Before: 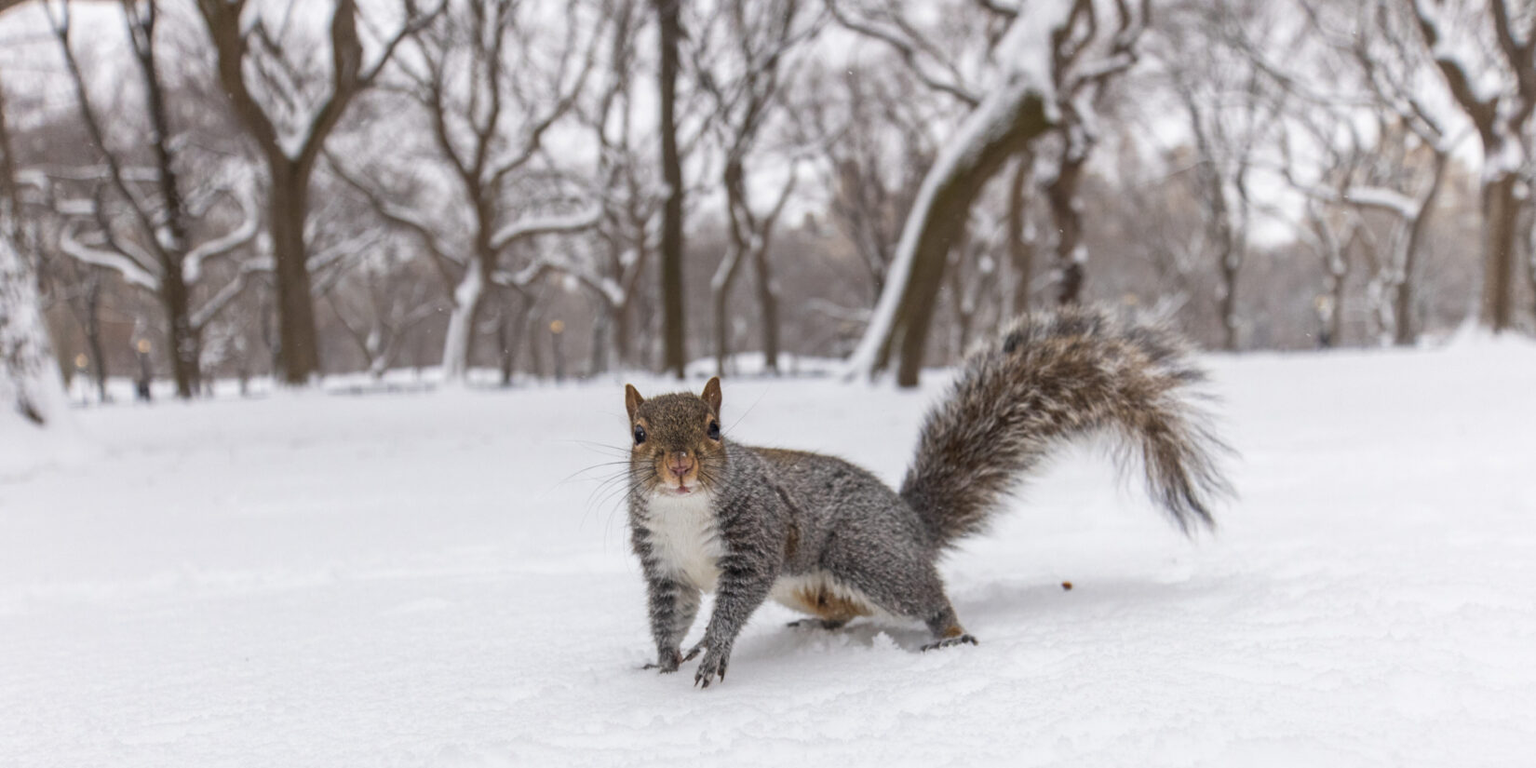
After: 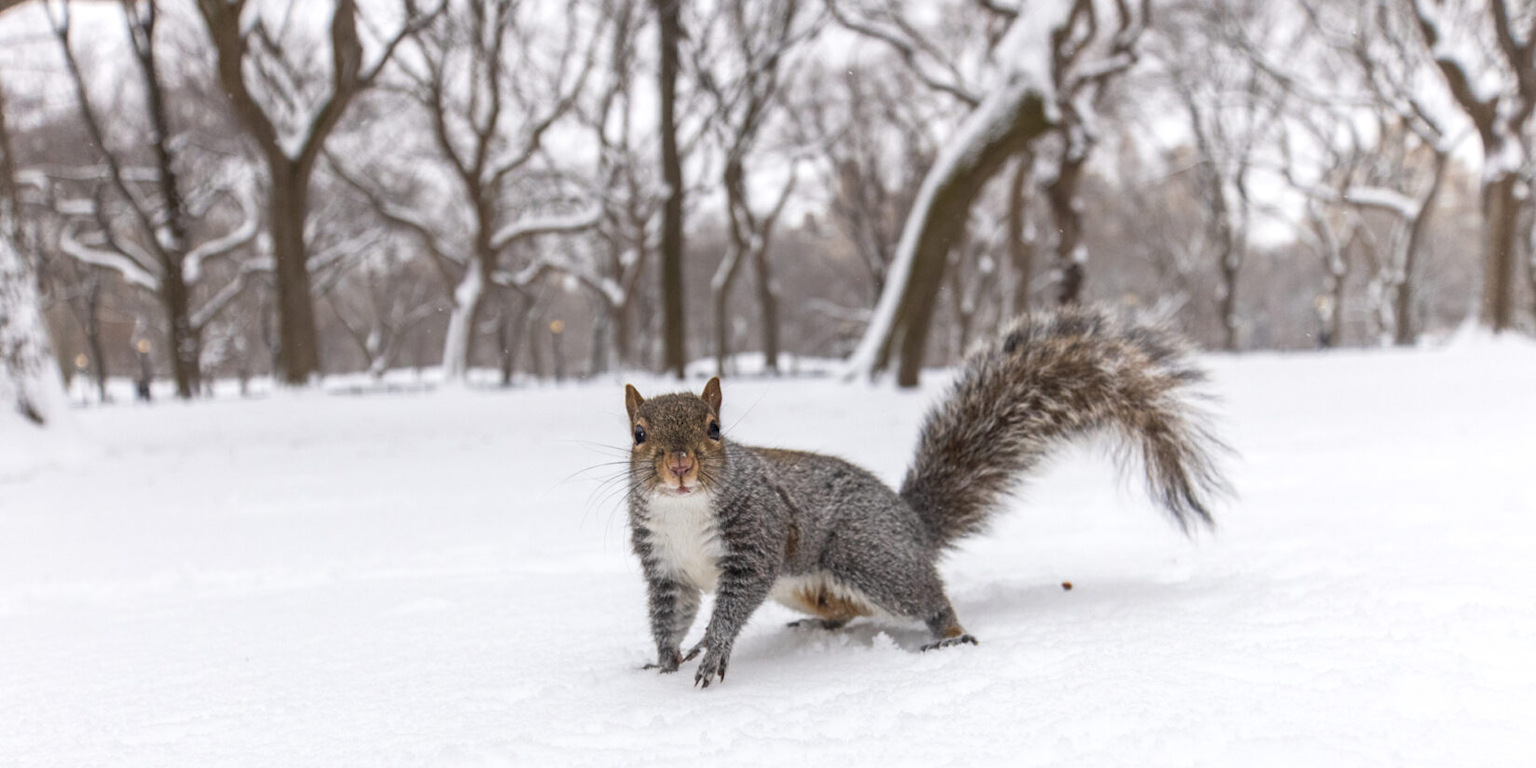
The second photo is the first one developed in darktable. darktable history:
shadows and highlights: shadows -11.96, white point adjustment 4.12, highlights 28.58
